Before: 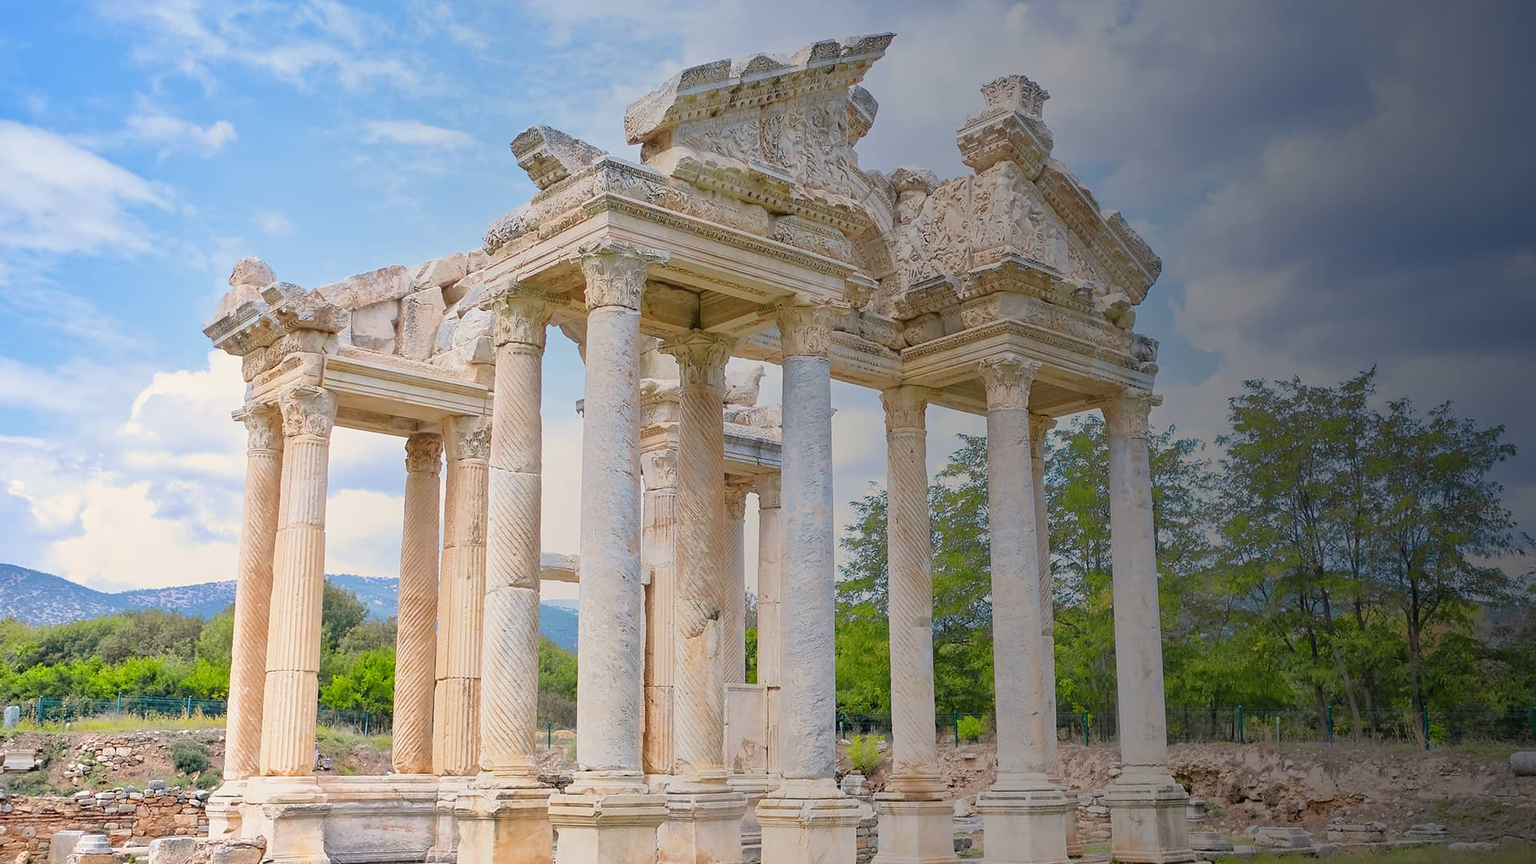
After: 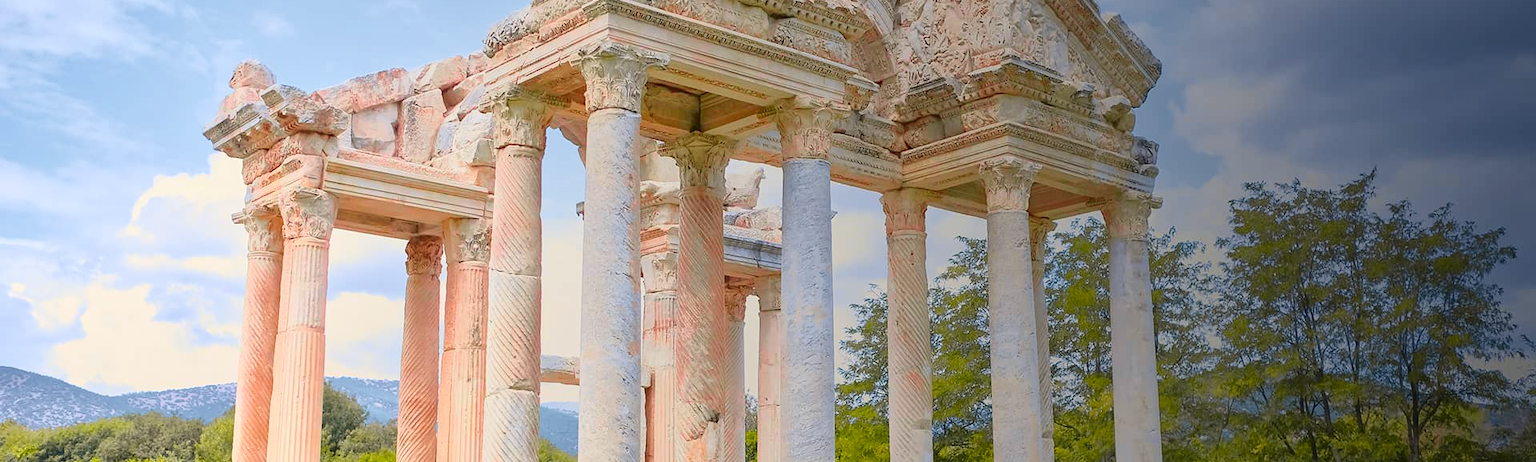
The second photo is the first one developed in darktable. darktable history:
tone curve: curves: ch0 [(0, 0.036) (0.119, 0.115) (0.466, 0.498) (0.715, 0.767) (0.817, 0.865) (1, 0.998)]; ch1 [(0, 0) (0.377, 0.416) (0.44, 0.461) (0.487, 0.49) (0.514, 0.517) (0.536, 0.577) (0.66, 0.724) (1, 1)]; ch2 [(0, 0) (0.38, 0.405) (0.463, 0.443) (0.492, 0.486) (0.526, 0.541) (0.578, 0.598) (0.653, 0.698) (1, 1)], color space Lab, independent channels, preserve colors none
crop and rotate: top 23.043%, bottom 23.437%
